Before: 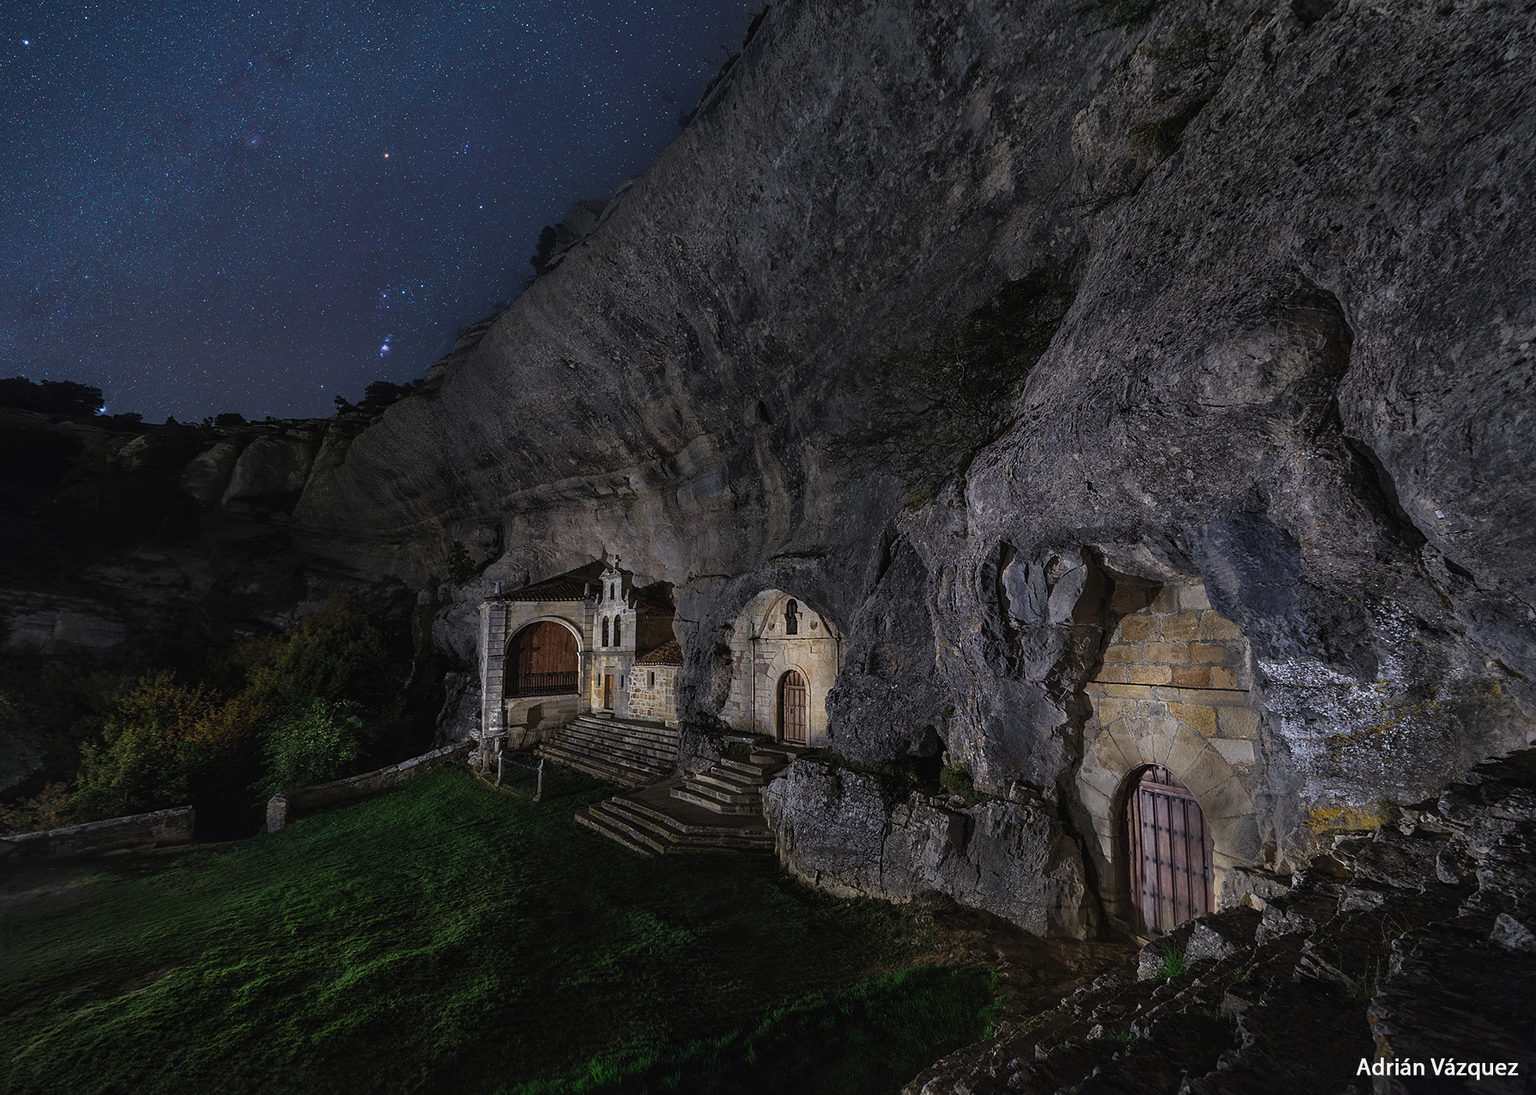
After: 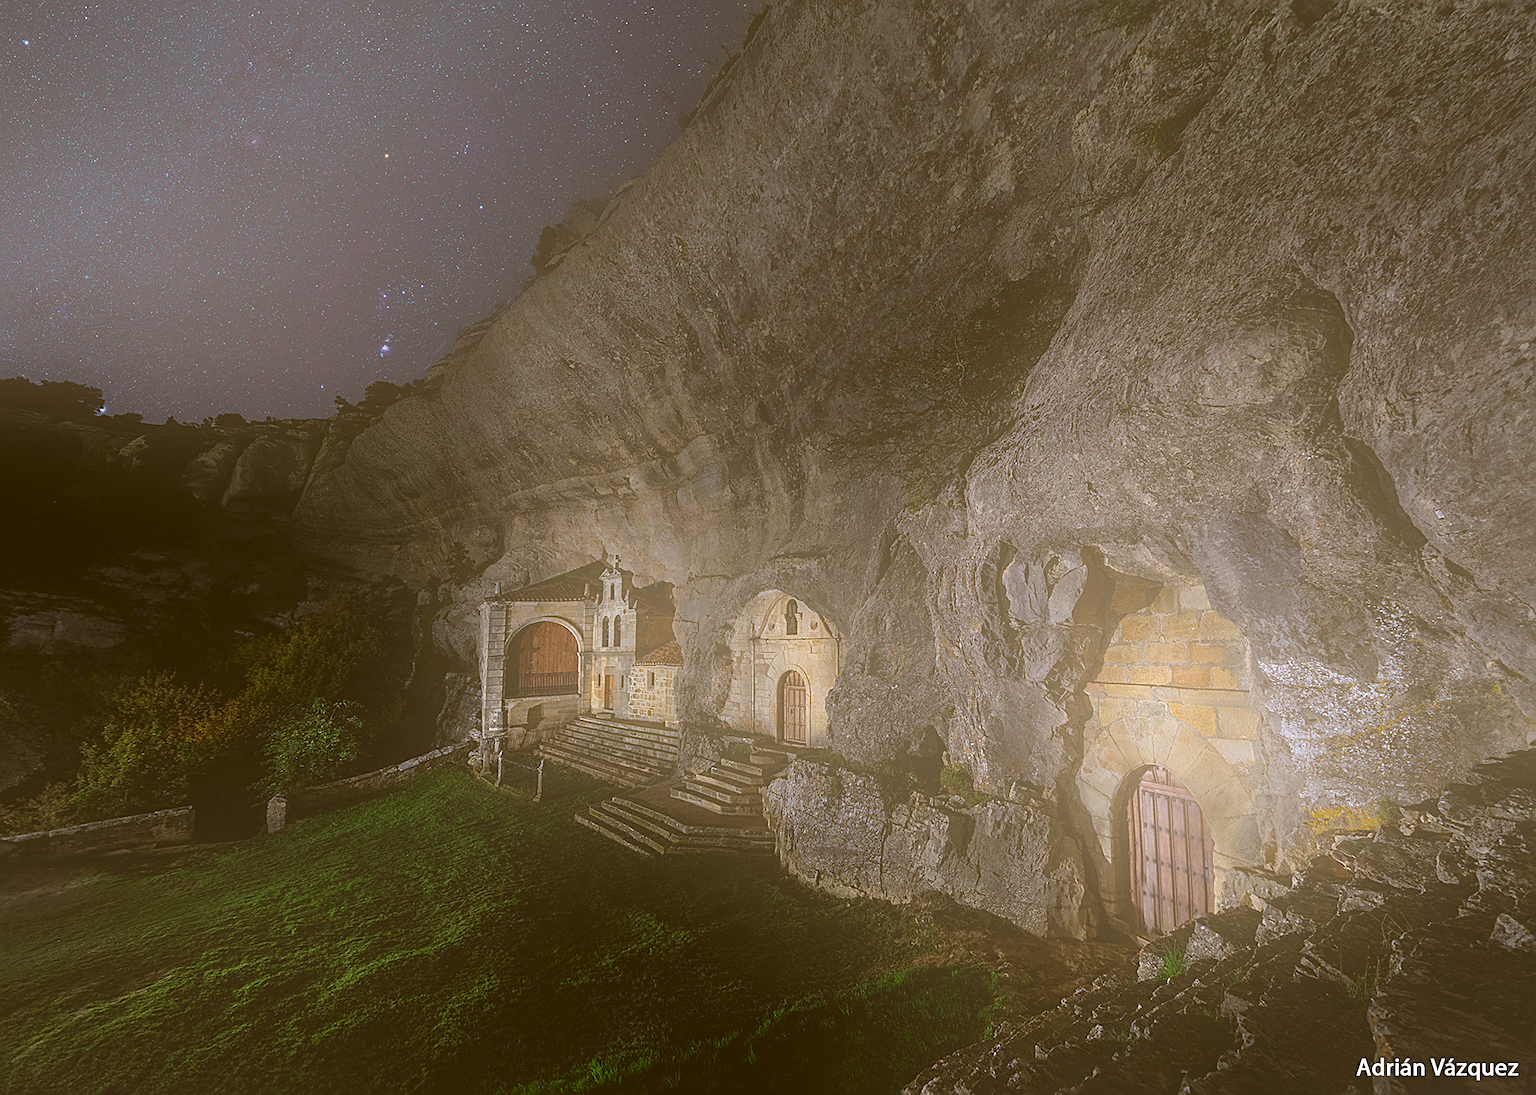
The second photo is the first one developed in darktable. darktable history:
exposure: compensate highlight preservation false
sharpen: on, module defaults
bloom: size 25%, threshold 5%, strength 90%
graduated density: on, module defaults
color correction: highlights a* -0.482, highlights b* 0.161, shadows a* 4.66, shadows b* 20.72
